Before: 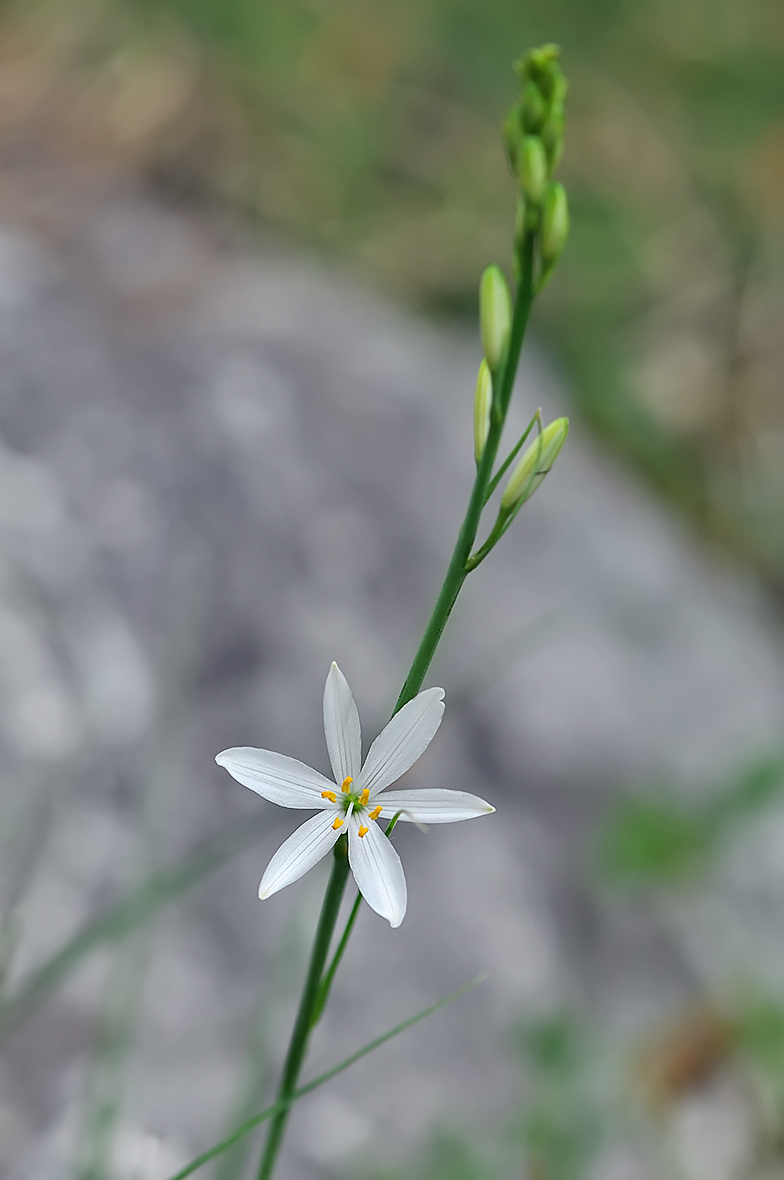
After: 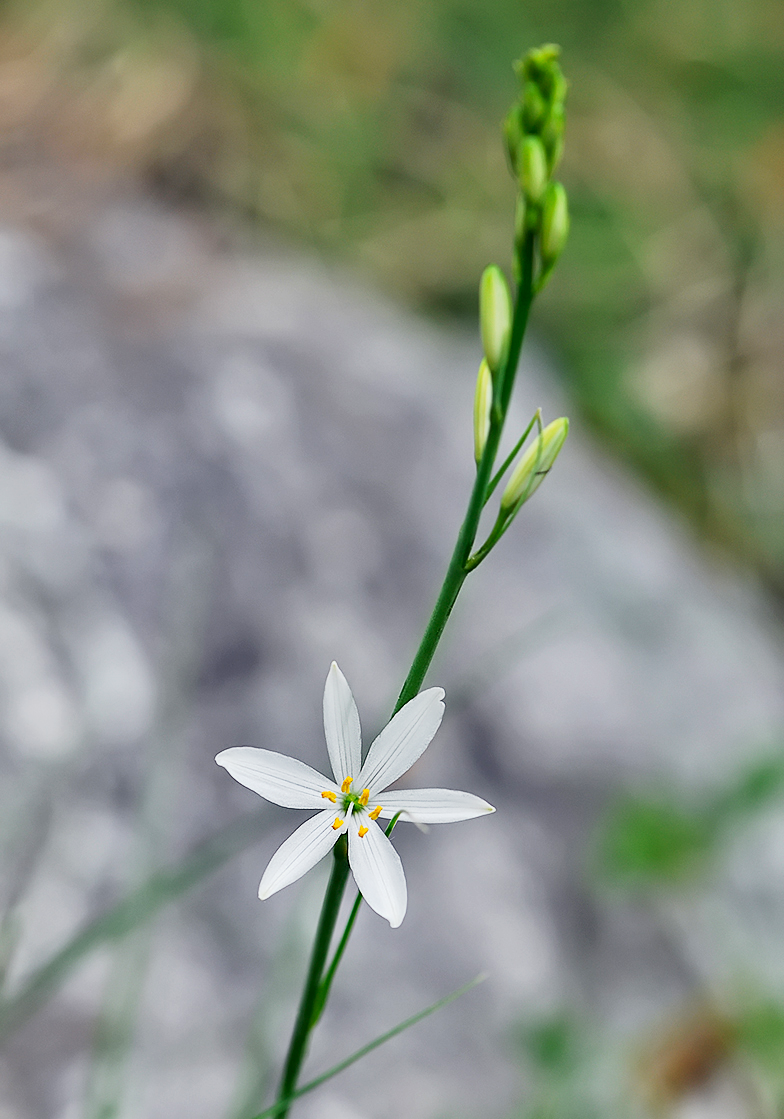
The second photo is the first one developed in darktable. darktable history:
crop and rotate: top 0.009%, bottom 5.126%
shadows and highlights: shadows 32.35, highlights -31.44, soften with gaussian
local contrast: highlights 105%, shadows 101%, detail 119%, midtone range 0.2
tone curve: curves: ch0 [(0, 0) (0.078, 0.029) (0.265, 0.241) (0.507, 0.56) (0.744, 0.826) (1, 0.948)]; ch1 [(0, 0) (0.346, 0.307) (0.418, 0.383) (0.46, 0.439) (0.482, 0.493) (0.502, 0.5) (0.517, 0.506) (0.55, 0.557) (0.601, 0.637) (0.666, 0.7) (1, 1)]; ch2 [(0, 0) (0.346, 0.34) (0.431, 0.45) (0.485, 0.494) (0.5, 0.498) (0.508, 0.499) (0.532, 0.546) (0.579, 0.628) (0.625, 0.668) (1, 1)], preserve colors none
